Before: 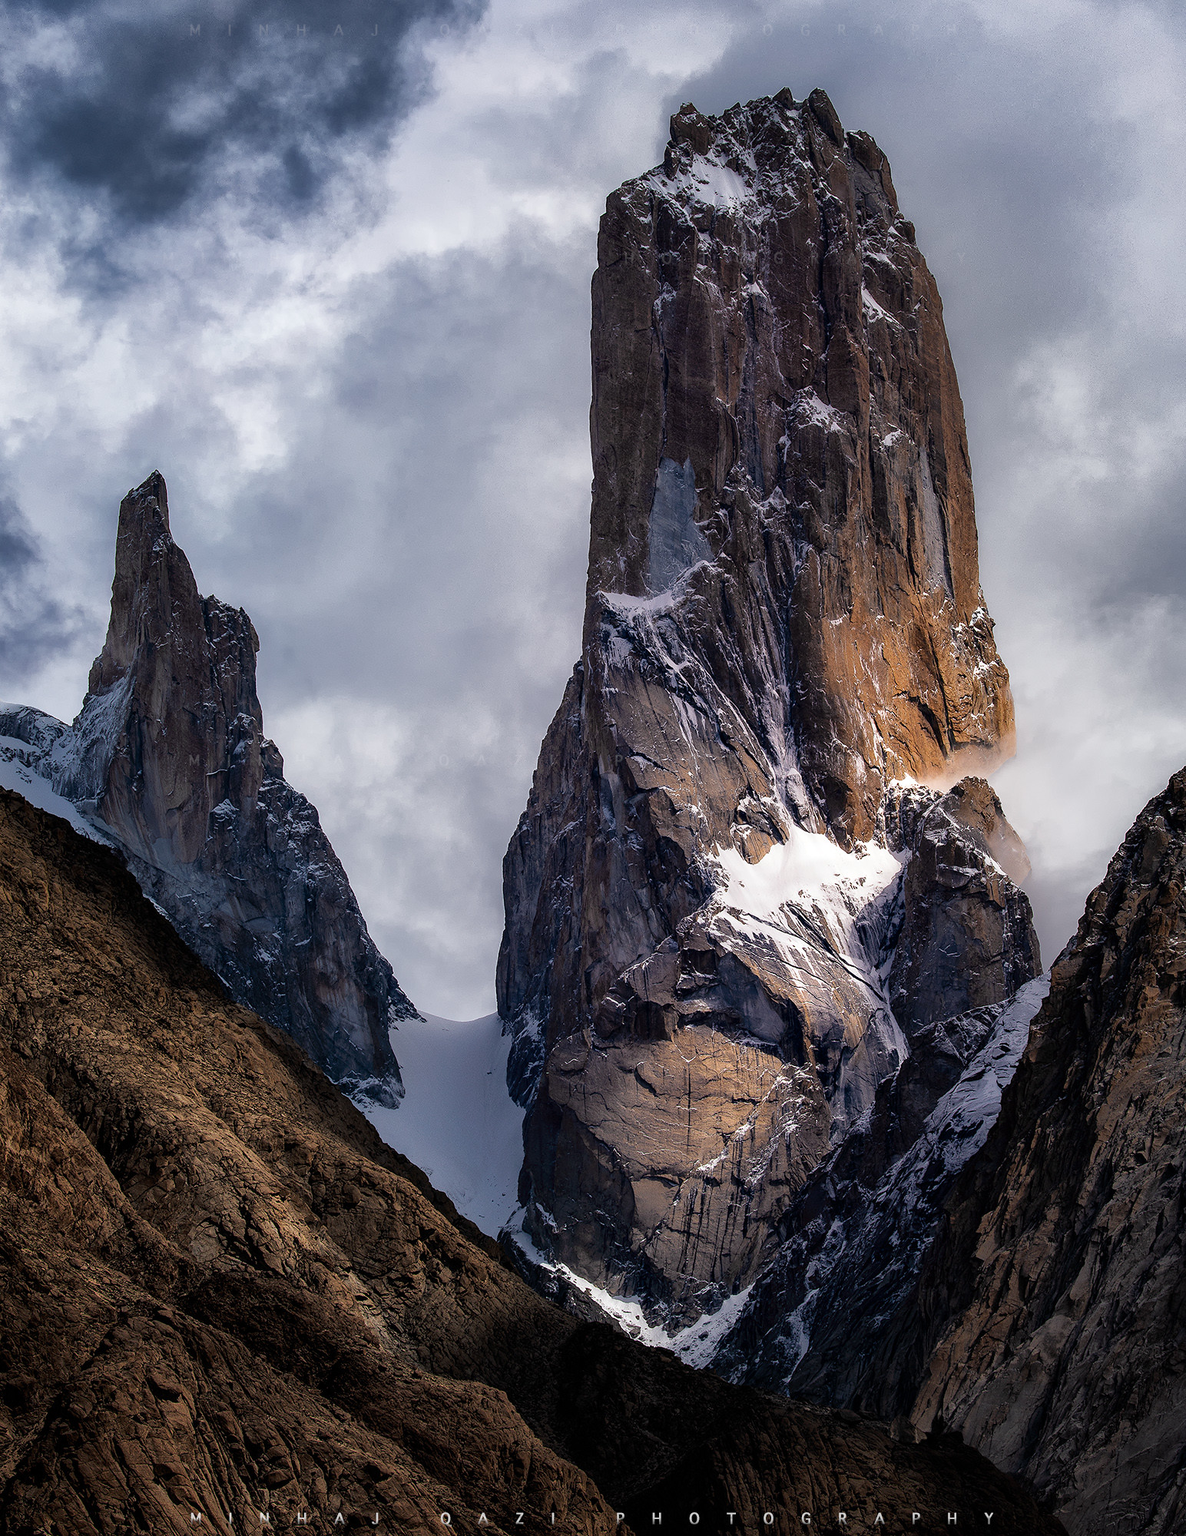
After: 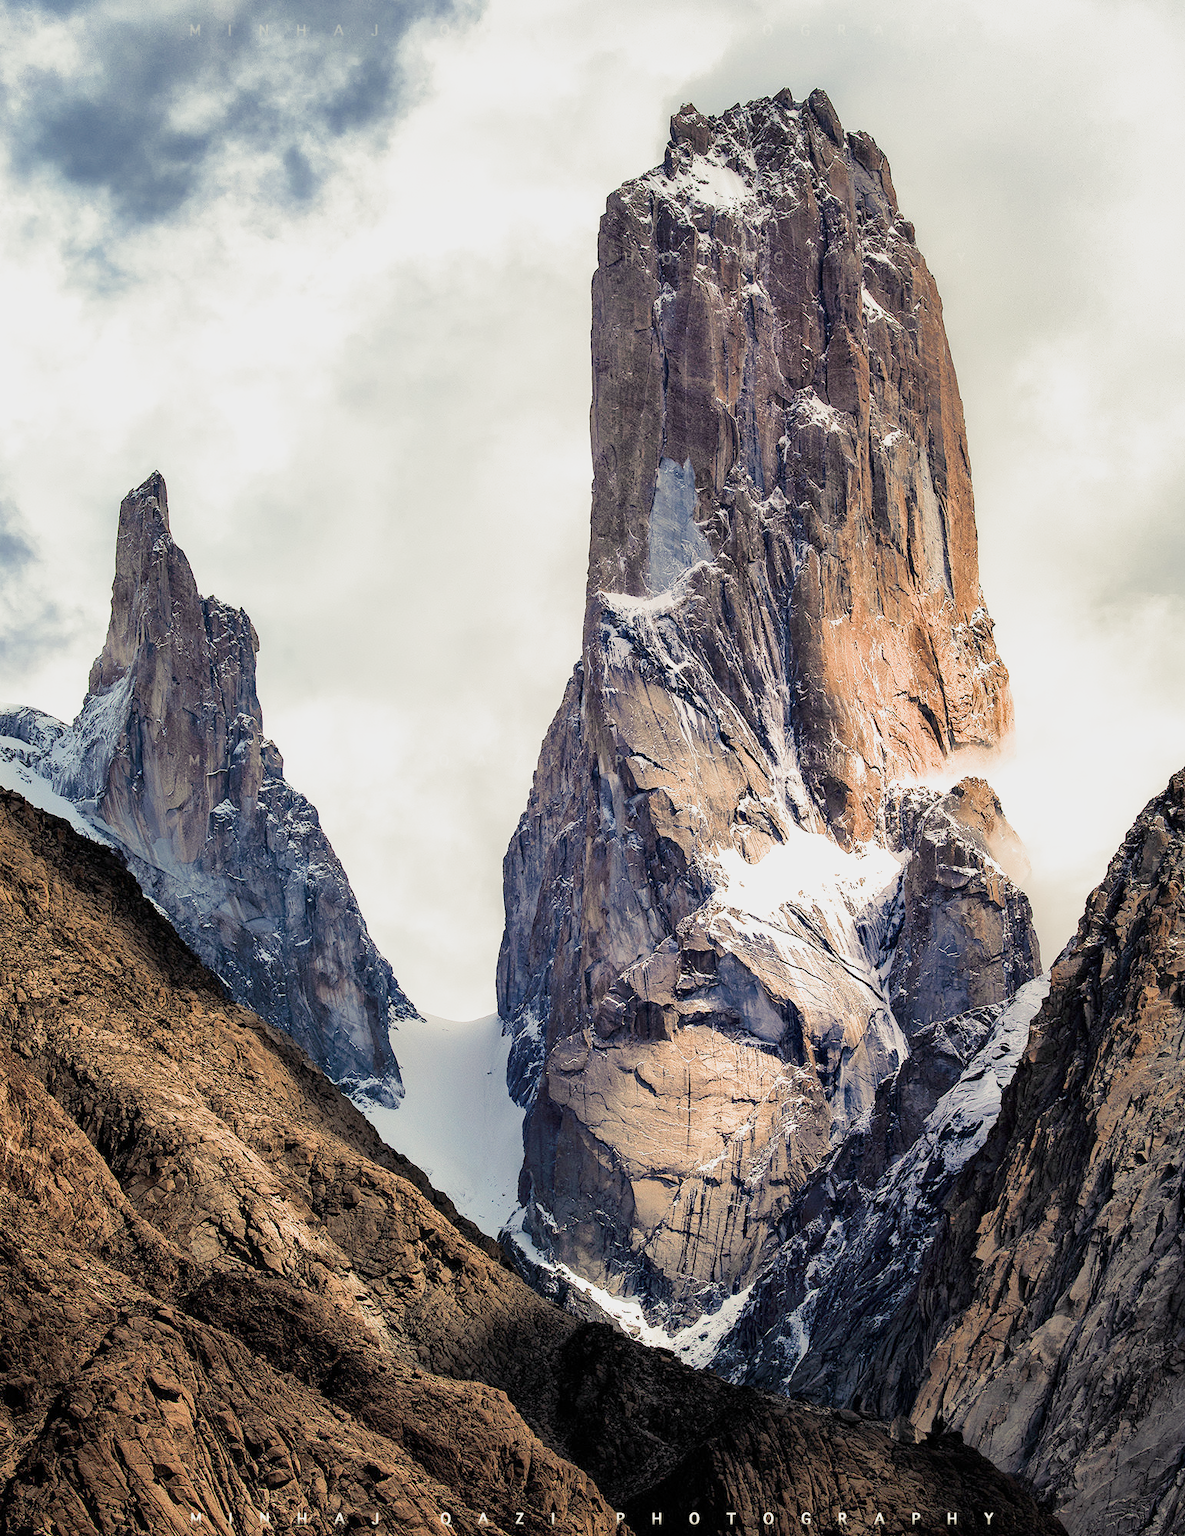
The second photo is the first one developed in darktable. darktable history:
exposure: exposure 2.04 EV, compensate highlight preservation false
filmic rgb: black relative exposure -13 EV, threshold 3 EV, target white luminance 85%, hardness 6.3, latitude 42.11%, contrast 0.858, shadows ↔ highlights balance 8.63%, color science v4 (2020), enable highlight reconstruction true
color balance rgb: shadows lift › chroma 2%, shadows lift › hue 263°, highlights gain › chroma 8%, highlights gain › hue 84°, linear chroma grading › global chroma -15%, saturation formula JzAzBz (2021)
